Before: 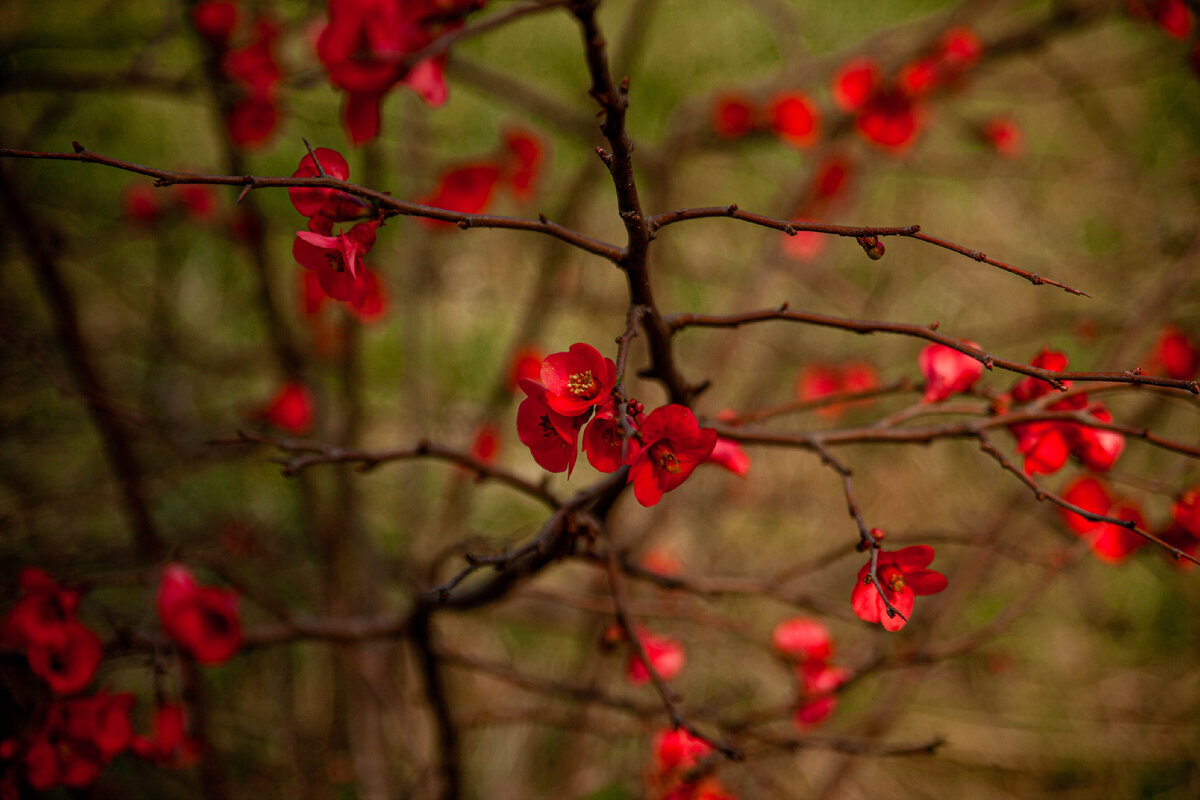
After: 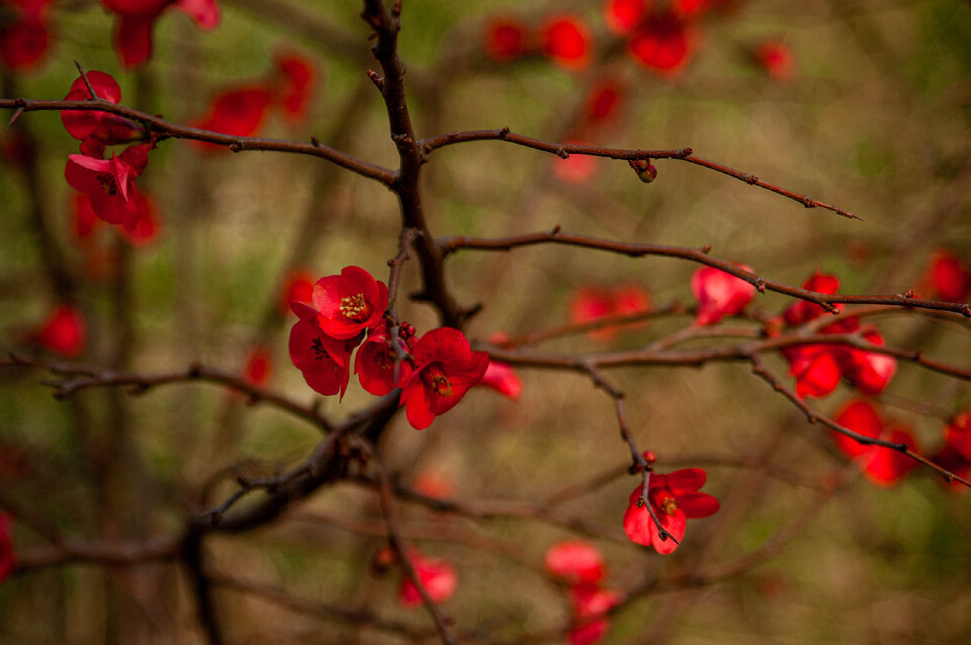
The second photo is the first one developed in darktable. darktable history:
crop: left 19.07%, top 9.628%, right 0%, bottom 9.681%
